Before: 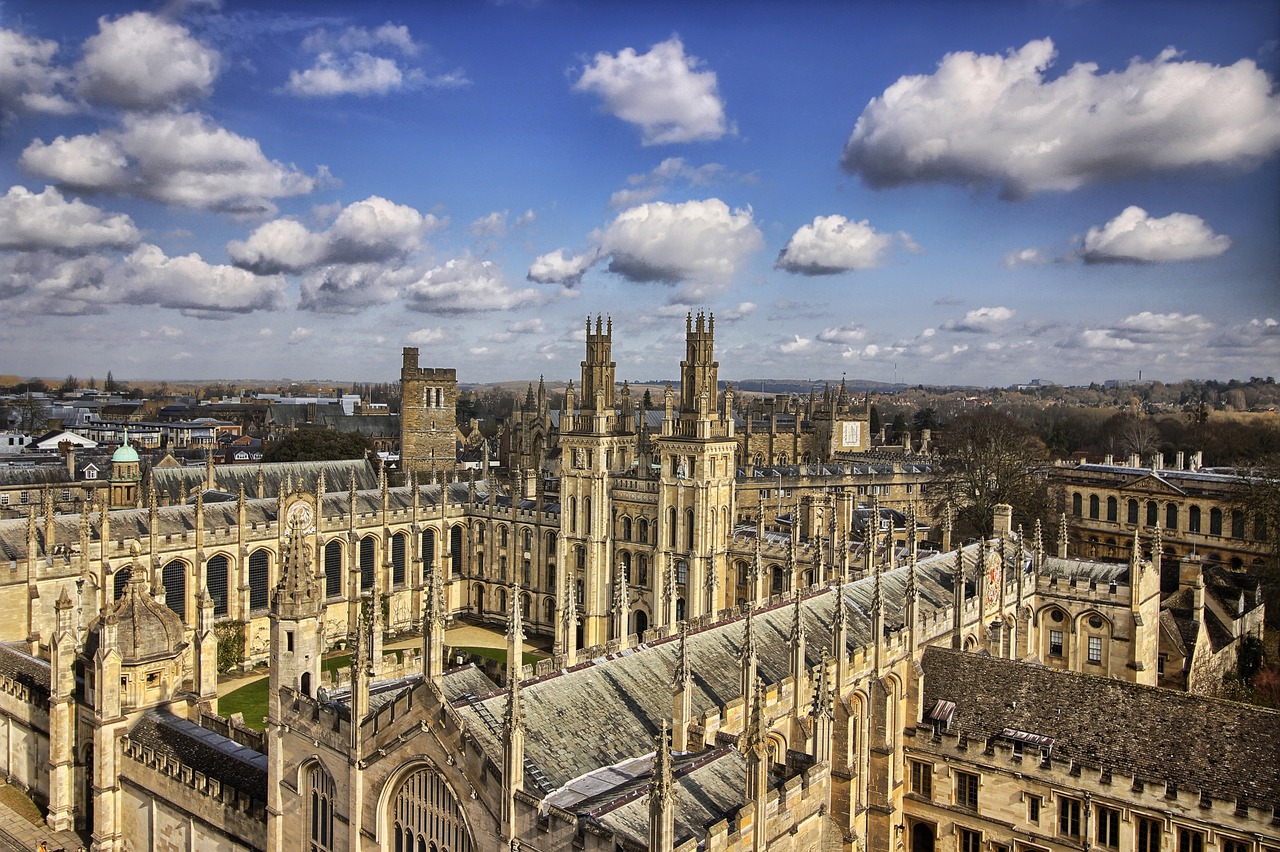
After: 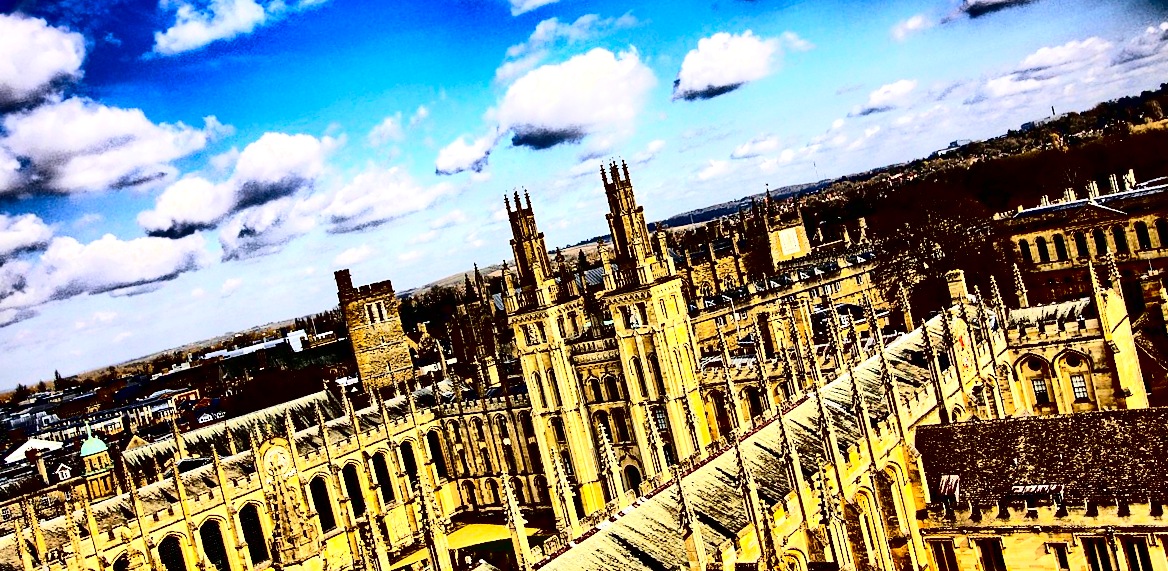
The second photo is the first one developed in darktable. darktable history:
crop: bottom 0.071%
rotate and perspective: rotation -14.8°, crop left 0.1, crop right 0.903, crop top 0.25, crop bottom 0.748
contrast brightness saturation: contrast 0.77, brightness -1, saturation 1
exposure: exposure 0.74 EV, compensate highlight preservation false
